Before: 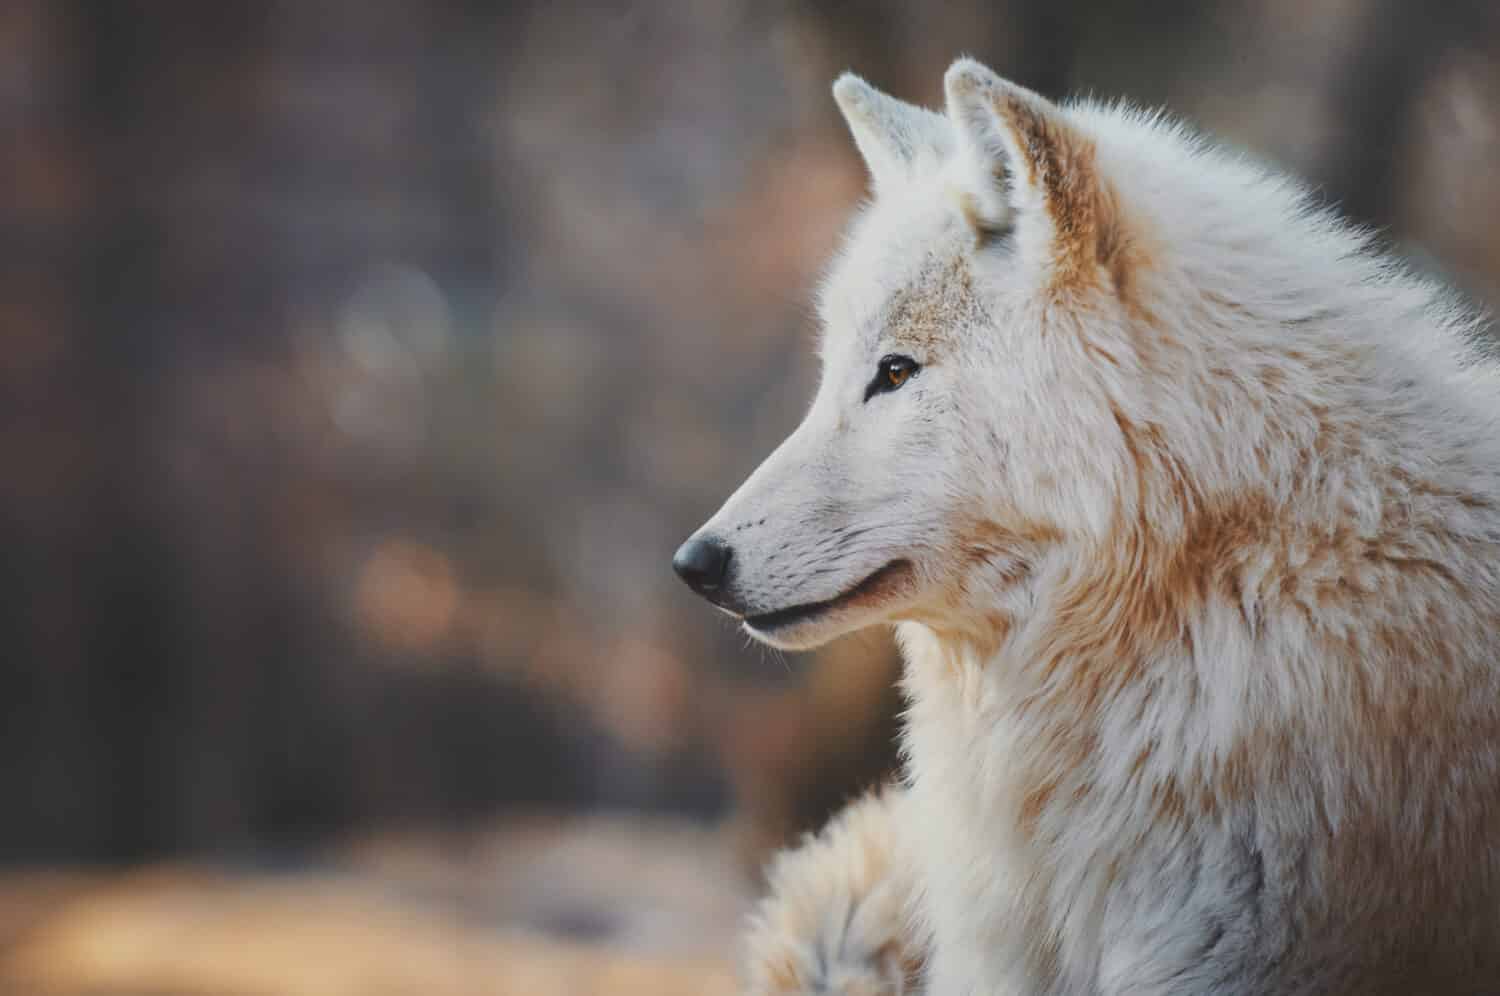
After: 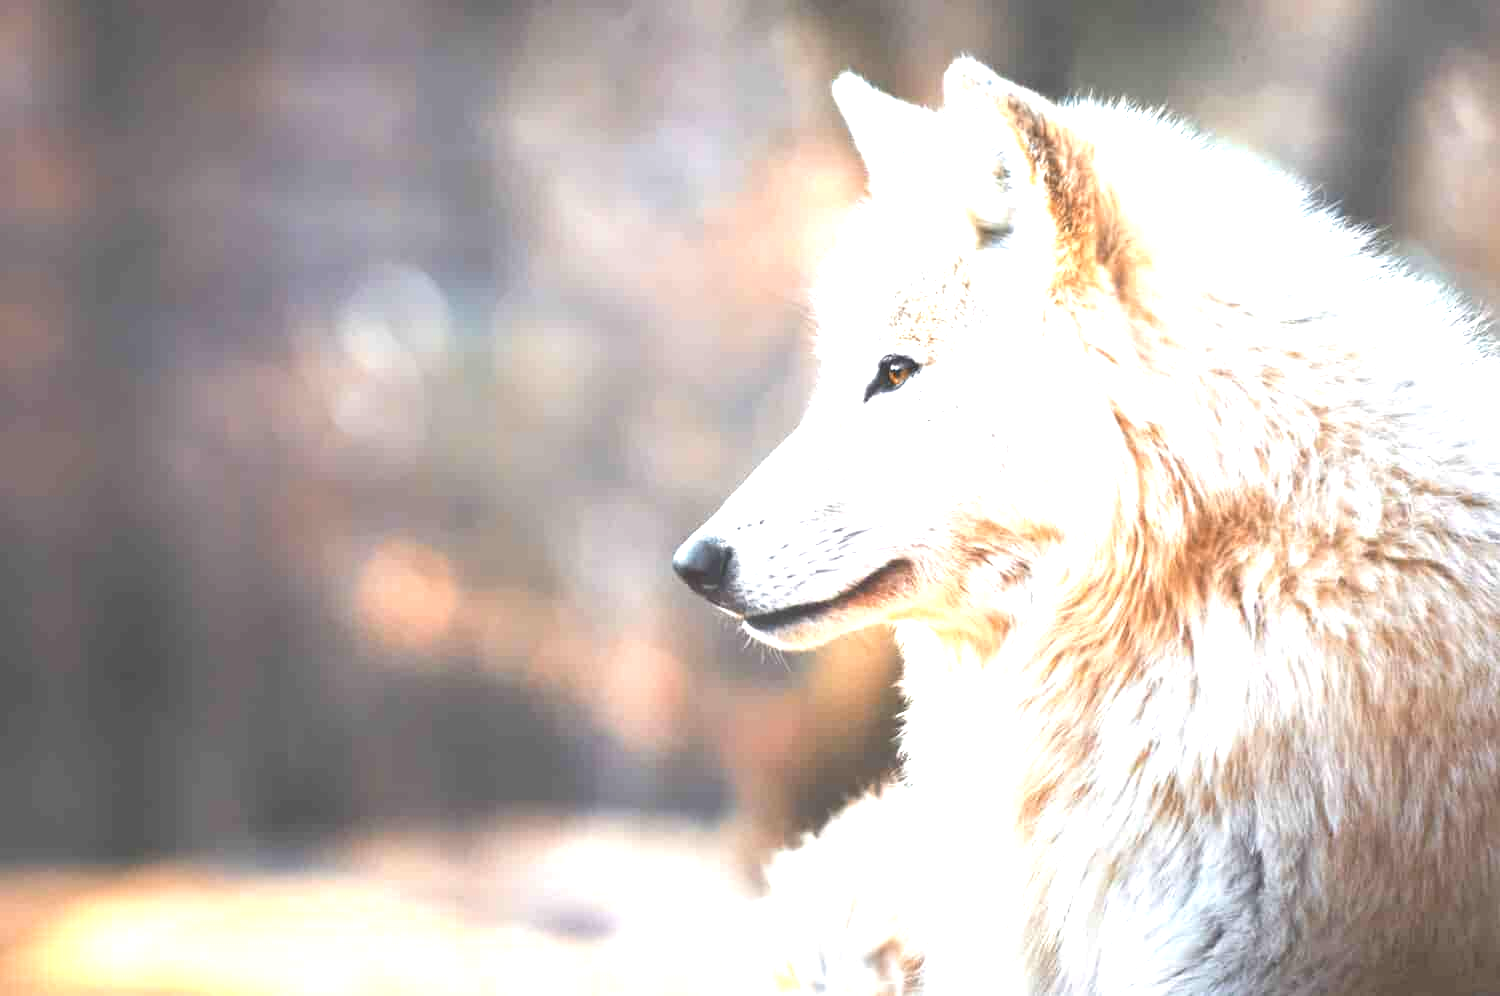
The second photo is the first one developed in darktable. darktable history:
exposure: black level correction 0, exposure 1.966 EV, compensate highlight preservation false
